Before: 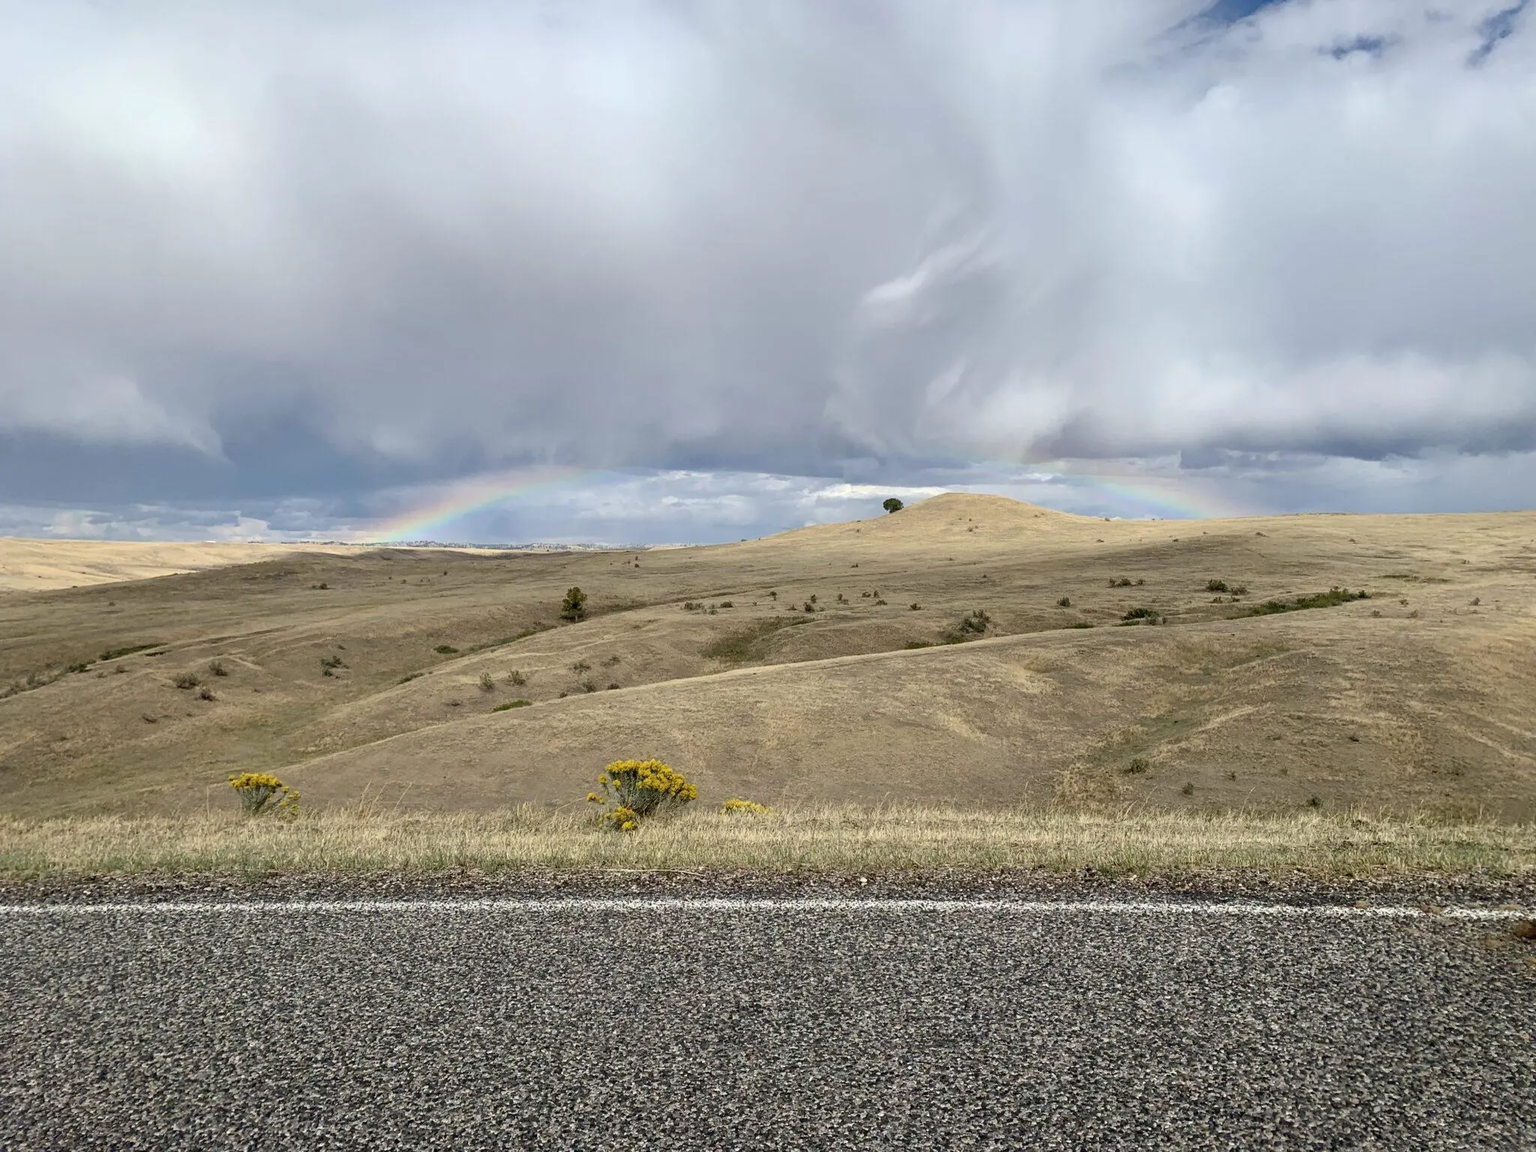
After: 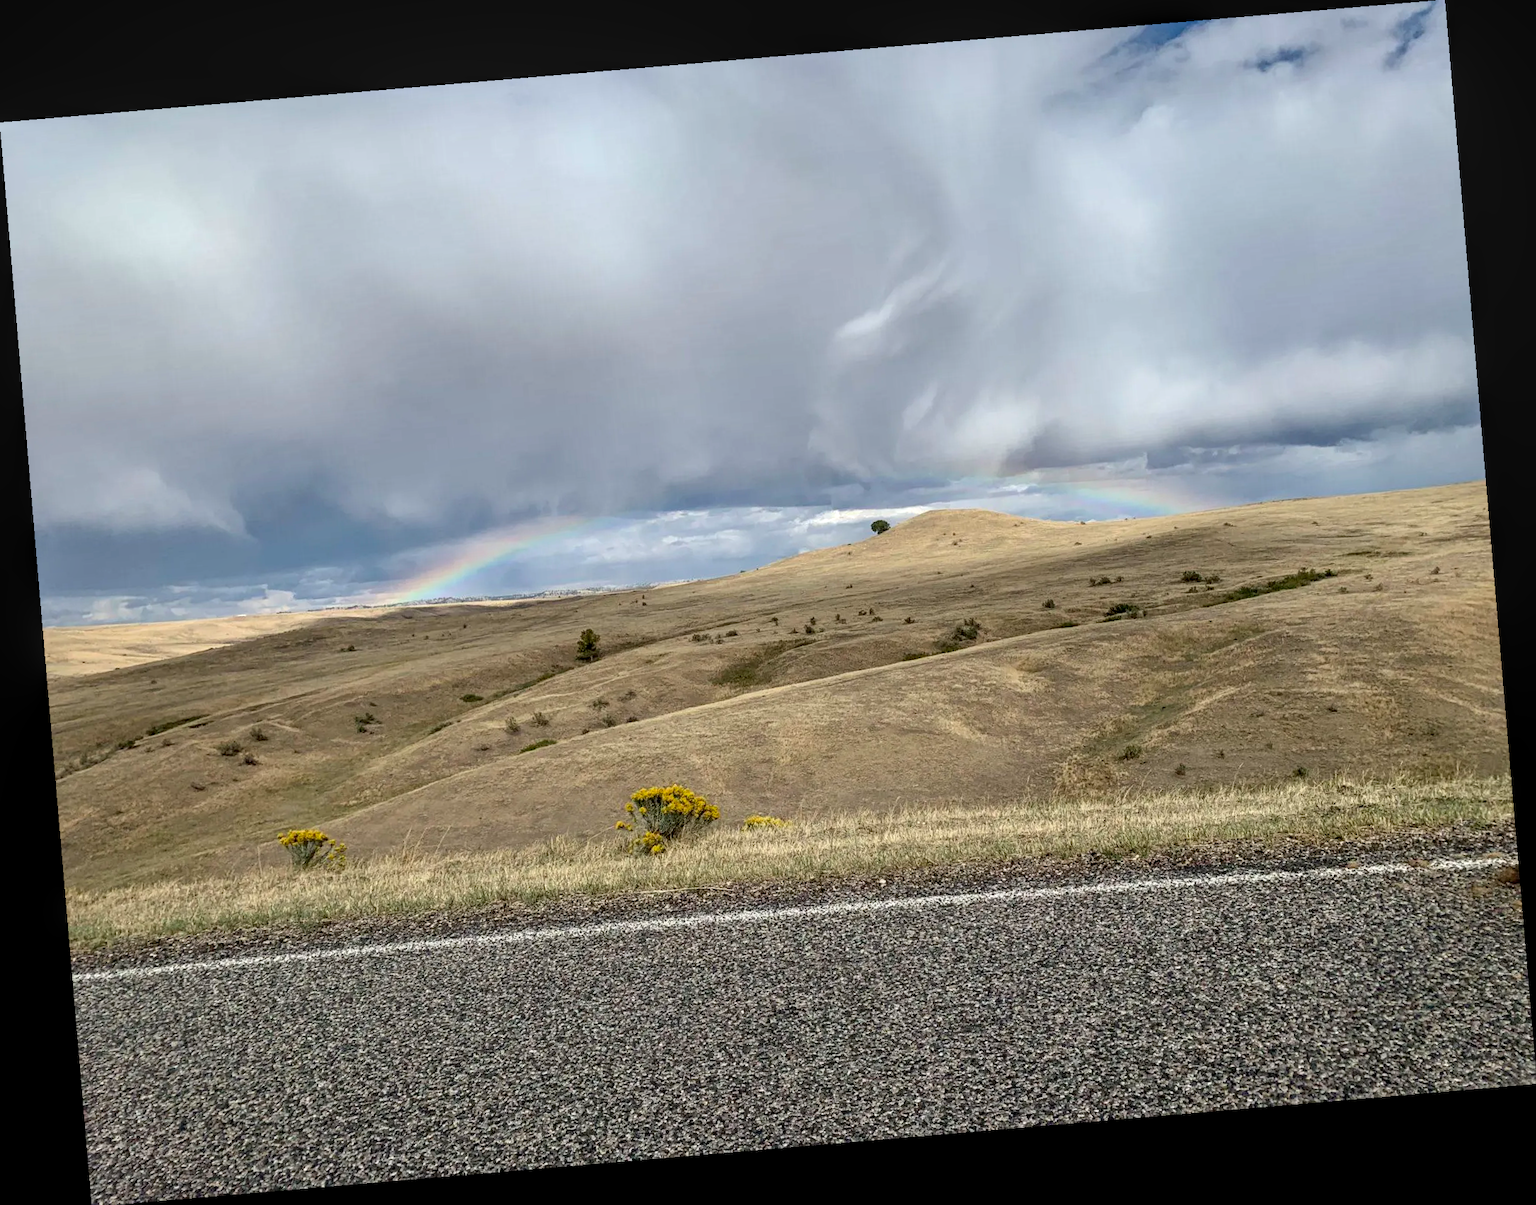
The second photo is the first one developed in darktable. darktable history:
local contrast: on, module defaults
rotate and perspective: rotation -4.86°, automatic cropping off
